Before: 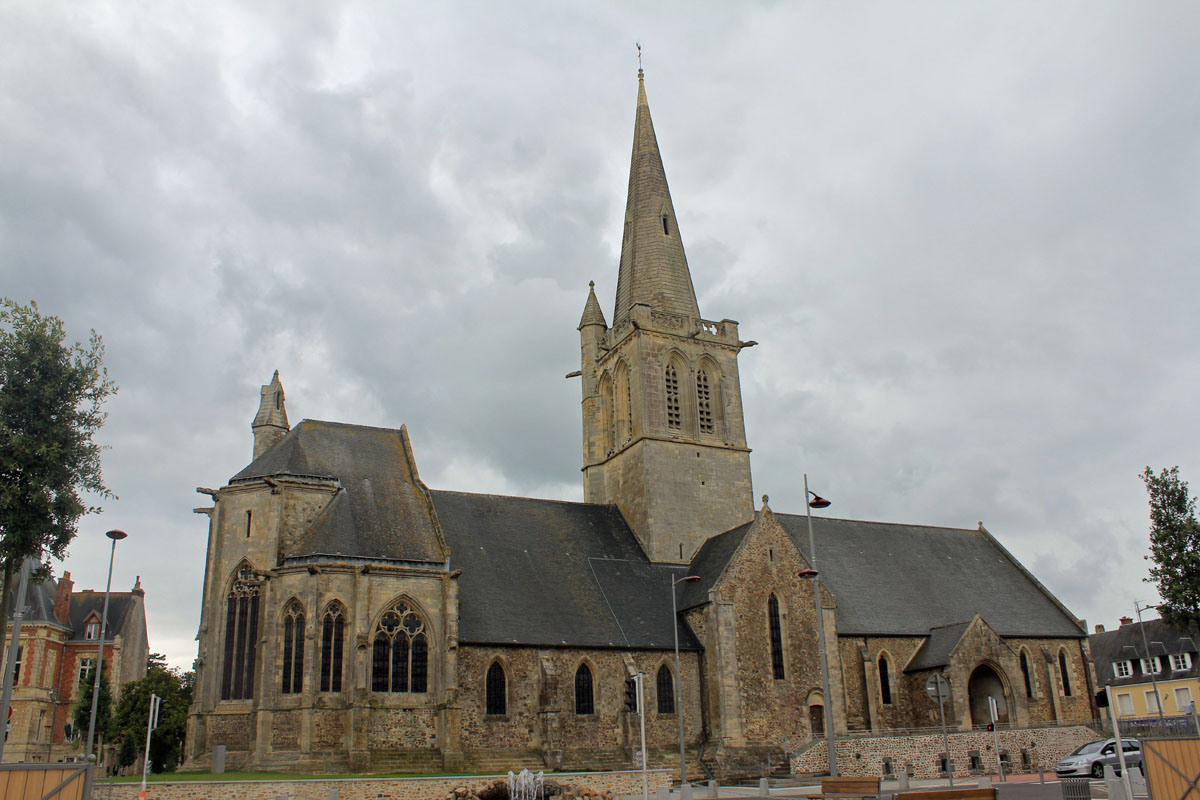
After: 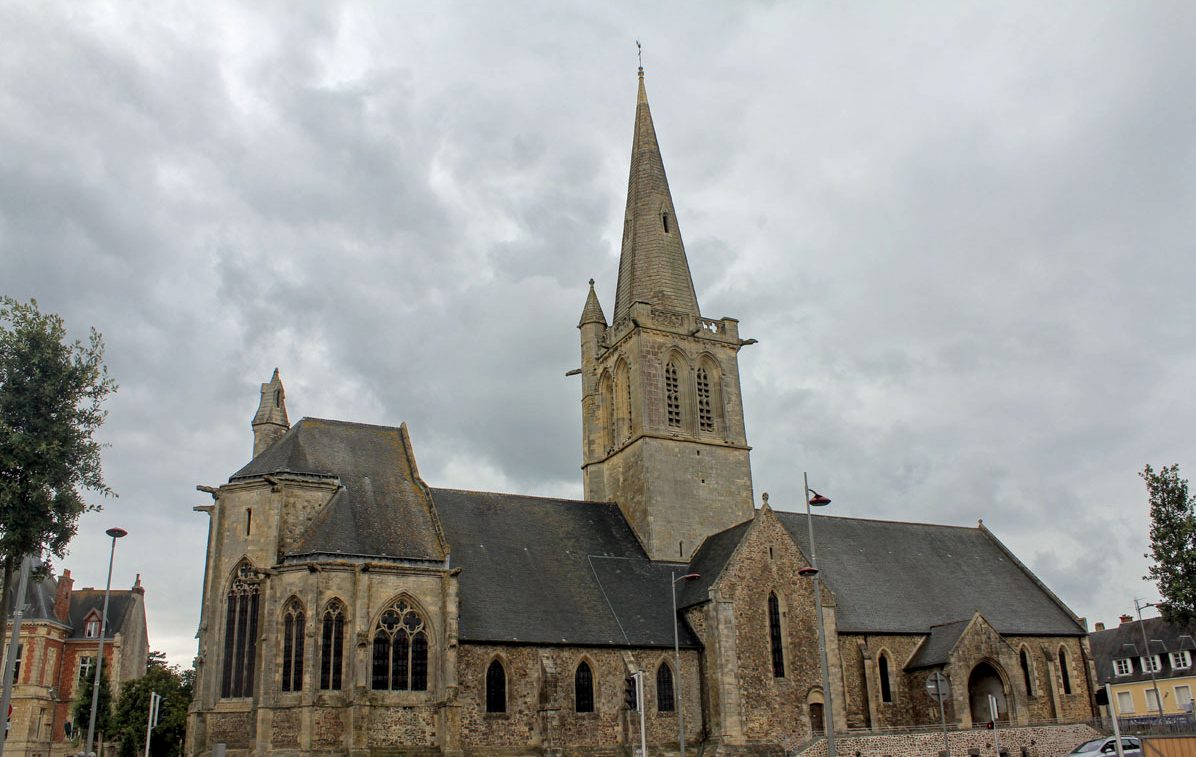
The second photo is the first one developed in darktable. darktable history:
local contrast: on, module defaults
crop: top 0.325%, right 0.256%, bottom 5.031%
